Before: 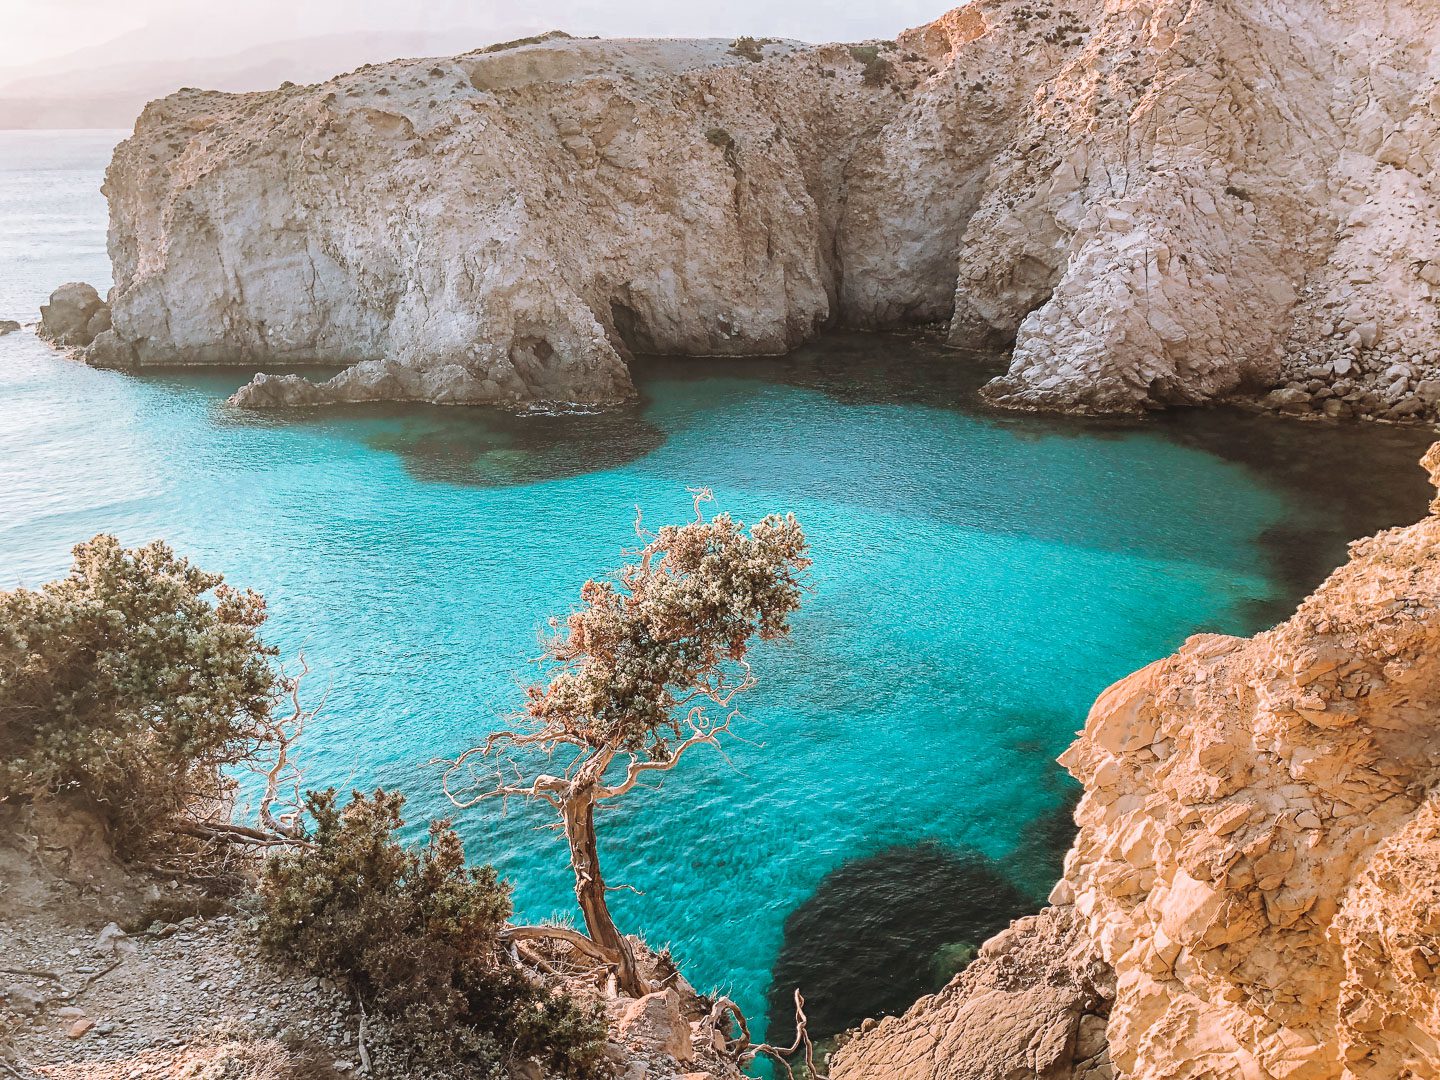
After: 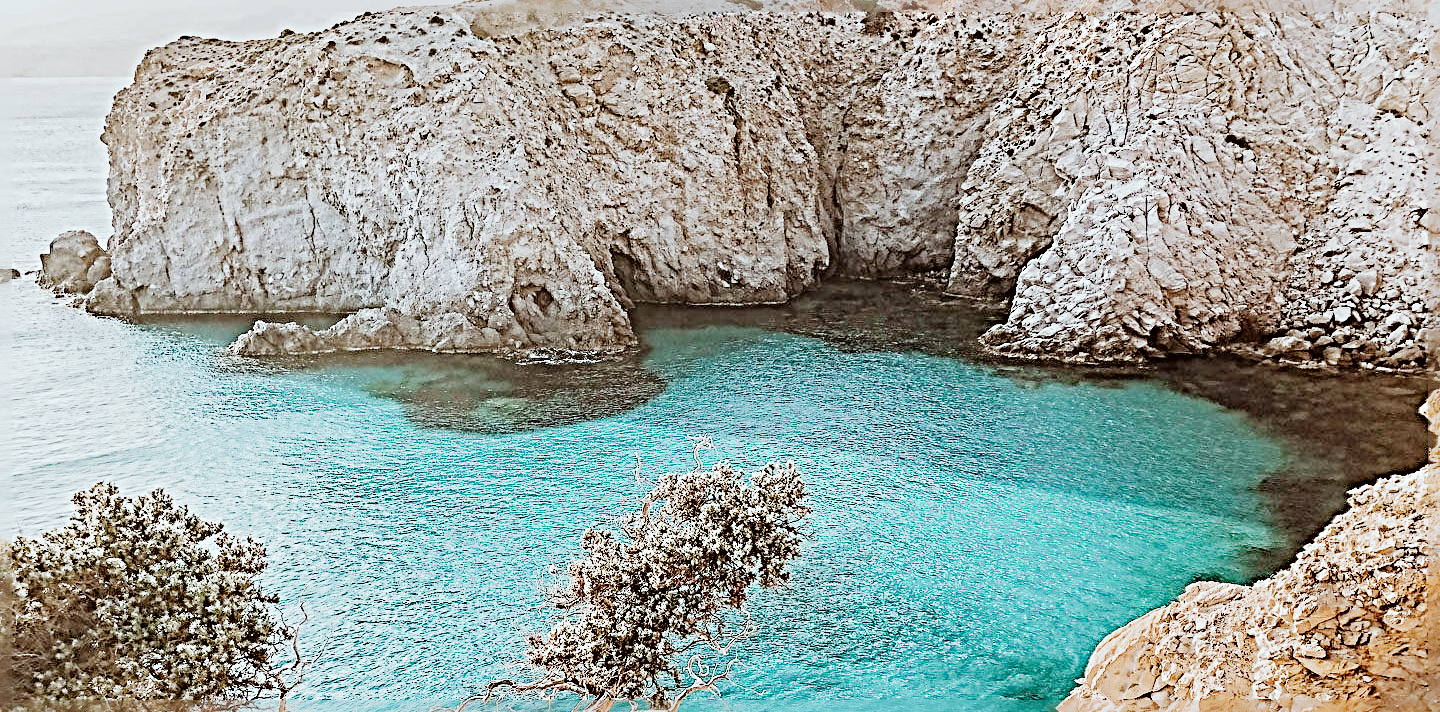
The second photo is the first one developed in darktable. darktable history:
exposure: black level correction 0.001, exposure 0.963 EV, compensate highlight preservation false
filmic rgb: black relative exposure -7.09 EV, white relative exposure 5.37 EV, hardness 3.02, add noise in highlights 0.001, preserve chrominance no, color science v3 (2019), use custom middle-gray values true, contrast in highlights soft
color correction: highlights a* -2.87, highlights b* -2.04, shadows a* 2.54, shadows b* 2.8
crop and rotate: top 4.905%, bottom 29.133%
sharpen: radius 6.273, amount 1.801, threshold 0.157
